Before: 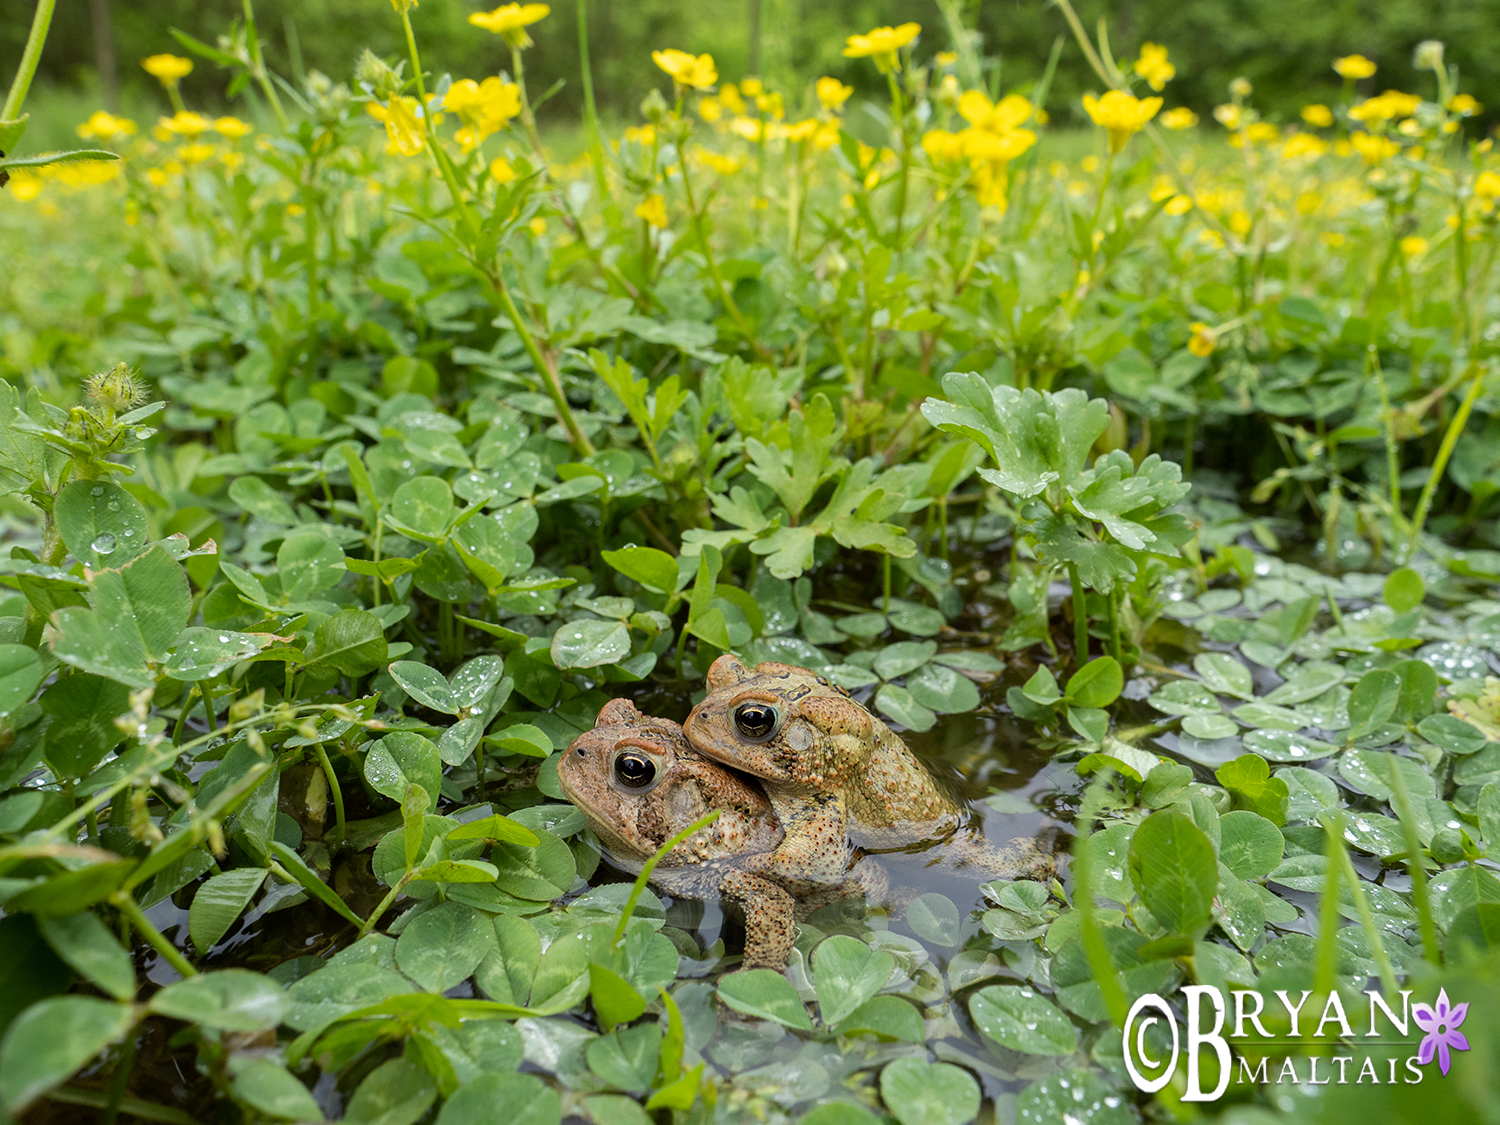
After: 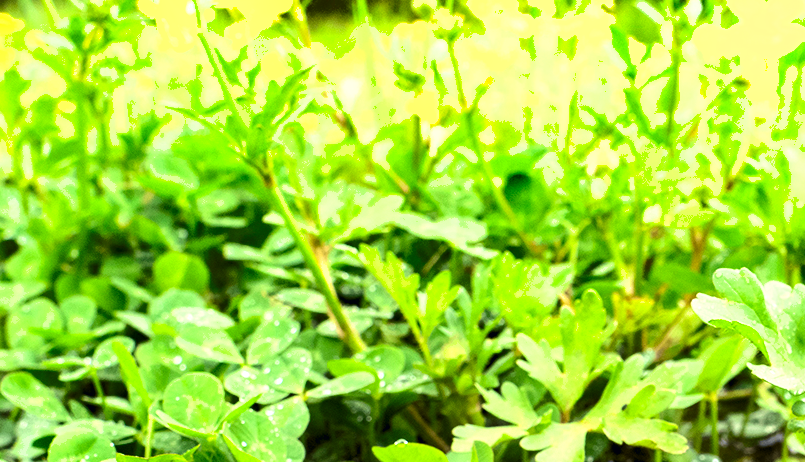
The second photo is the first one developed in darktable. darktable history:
exposure: black level correction -0.001, exposure 0.908 EV, compensate highlight preservation false
tone curve: curves: ch0 [(0, 0) (0.071, 0.047) (0.266, 0.26) (0.483, 0.554) (0.753, 0.811) (1, 0.983)]; ch1 [(0, 0) (0.346, 0.307) (0.408, 0.387) (0.463, 0.465) (0.482, 0.493) (0.502, 0.499) (0.517, 0.502) (0.55, 0.548) (0.597, 0.61) (0.651, 0.698) (1, 1)]; ch2 [(0, 0) (0.346, 0.34) (0.434, 0.46) (0.485, 0.494) (0.5, 0.498) (0.517, 0.506) (0.526, 0.545) (0.583, 0.61) (0.625, 0.659) (1, 1)], color space Lab, independent channels, preserve colors none
shadows and highlights: white point adjustment 1.09, soften with gaussian
color correction: highlights a* 0.294, highlights b* 2.65, shadows a* -1.1, shadows b* -4.2
levels: gray 59.4%, levels [0.062, 0.494, 0.925]
crop: left 15.292%, top 9.295%, right 30.921%, bottom 48.954%
